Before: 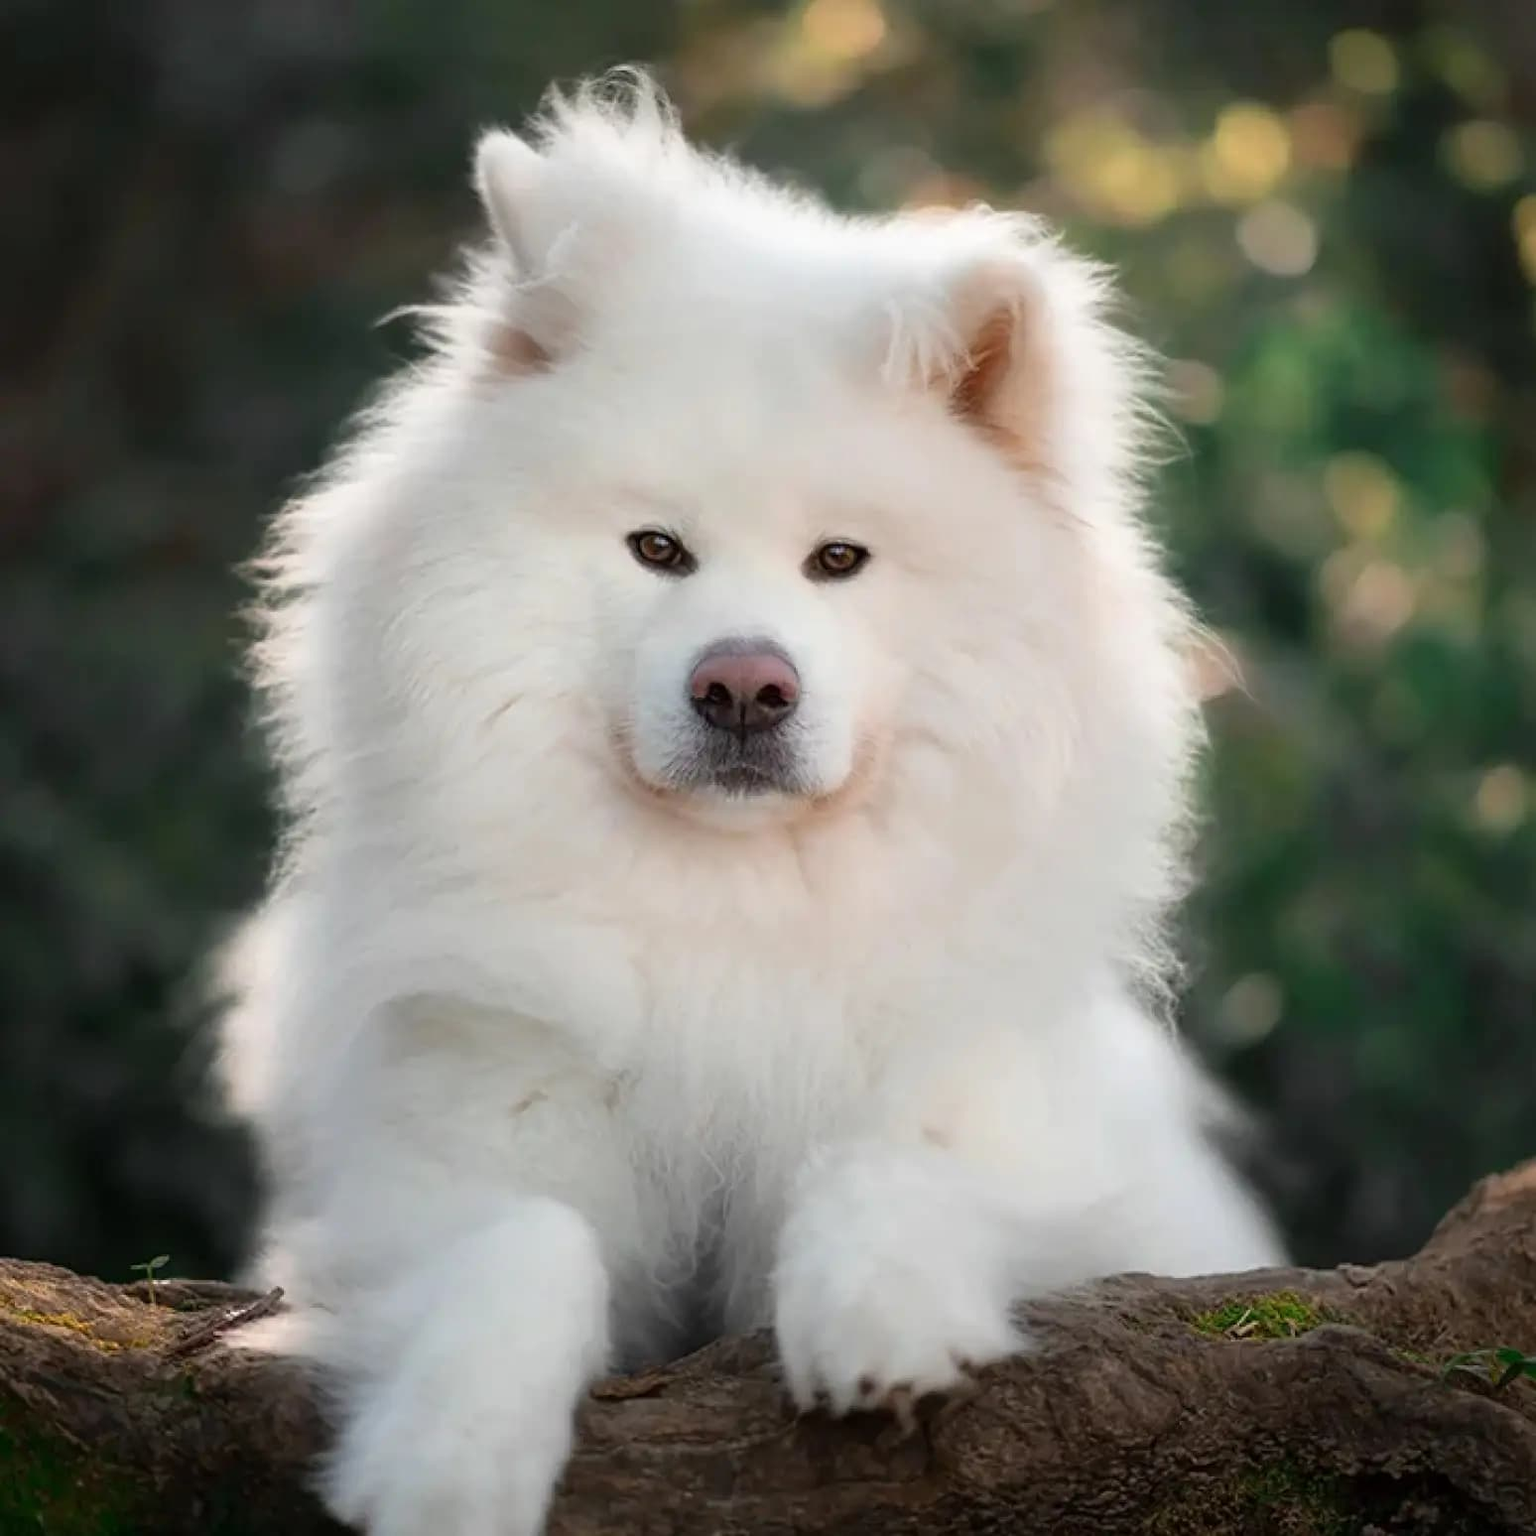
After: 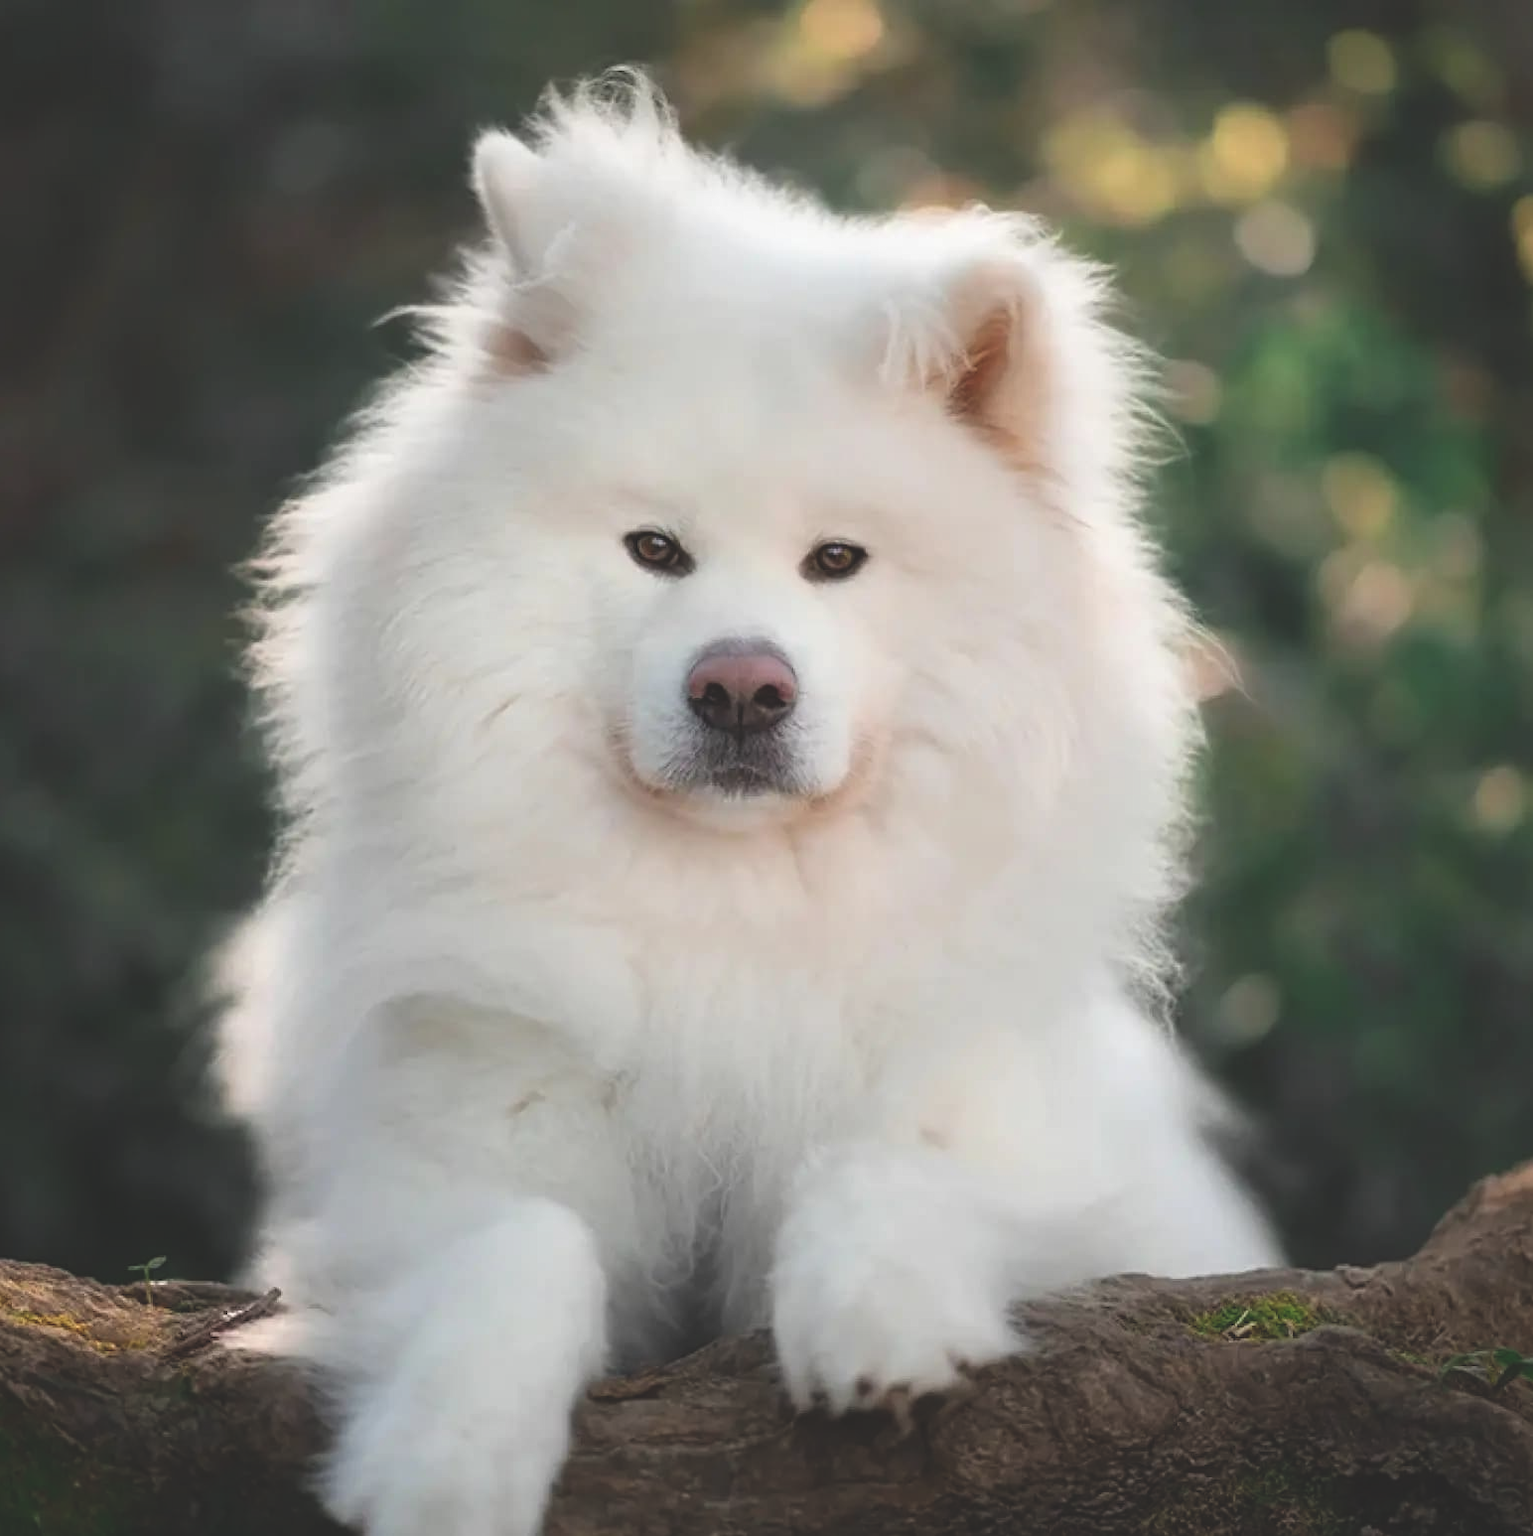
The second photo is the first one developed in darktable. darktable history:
levels: levels [0.016, 0.5, 0.996]
exposure: black level correction -0.023, exposure -0.033 EV, compensate exposure bias true, compensate highlight preservation false
crop and rotate: left 0.201%, bottom 0.002%
tone equalizer: smoothing diameter 2.17%, edges refinement/feathering 17.52, mask exposure compensation -1.57 EV, filter diffusion 5
